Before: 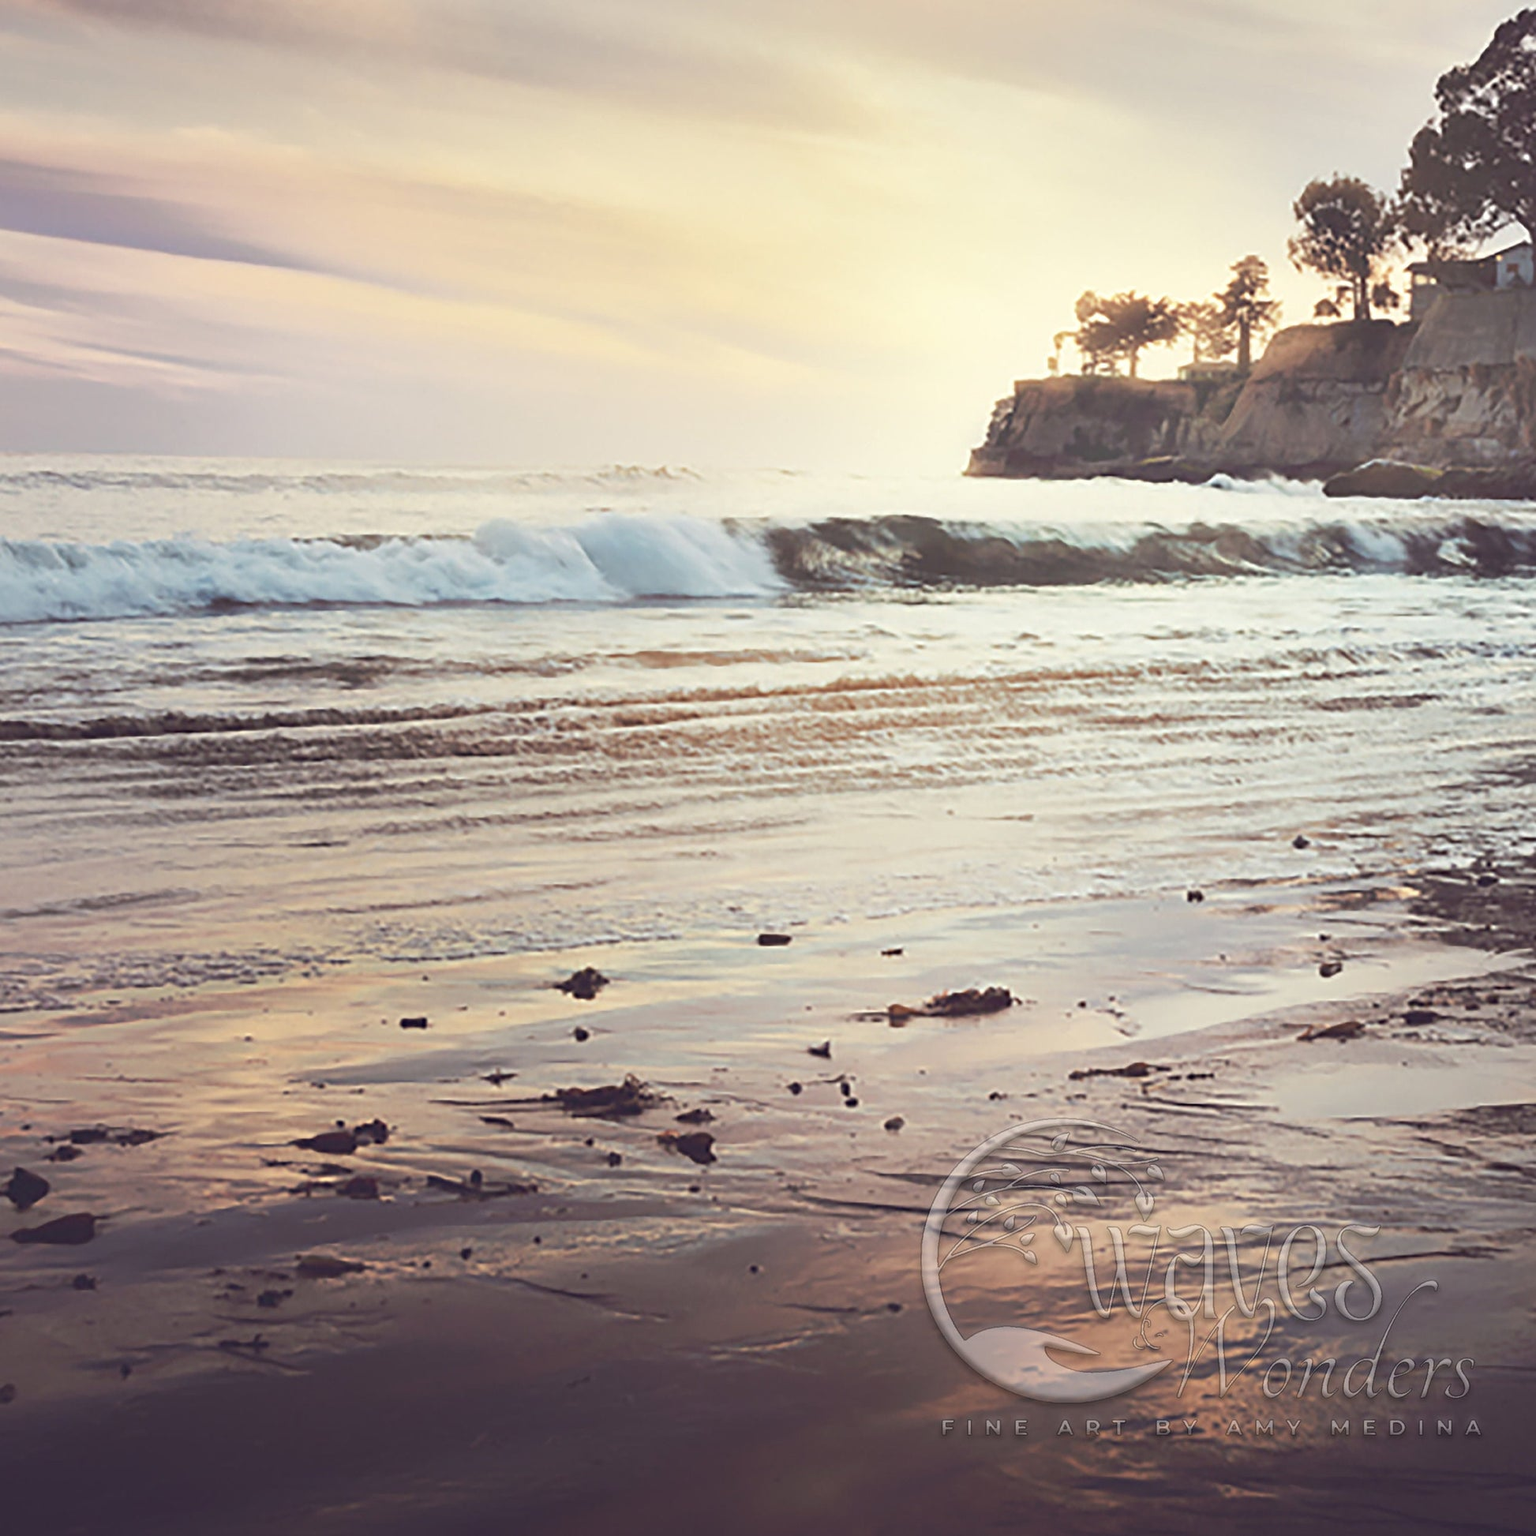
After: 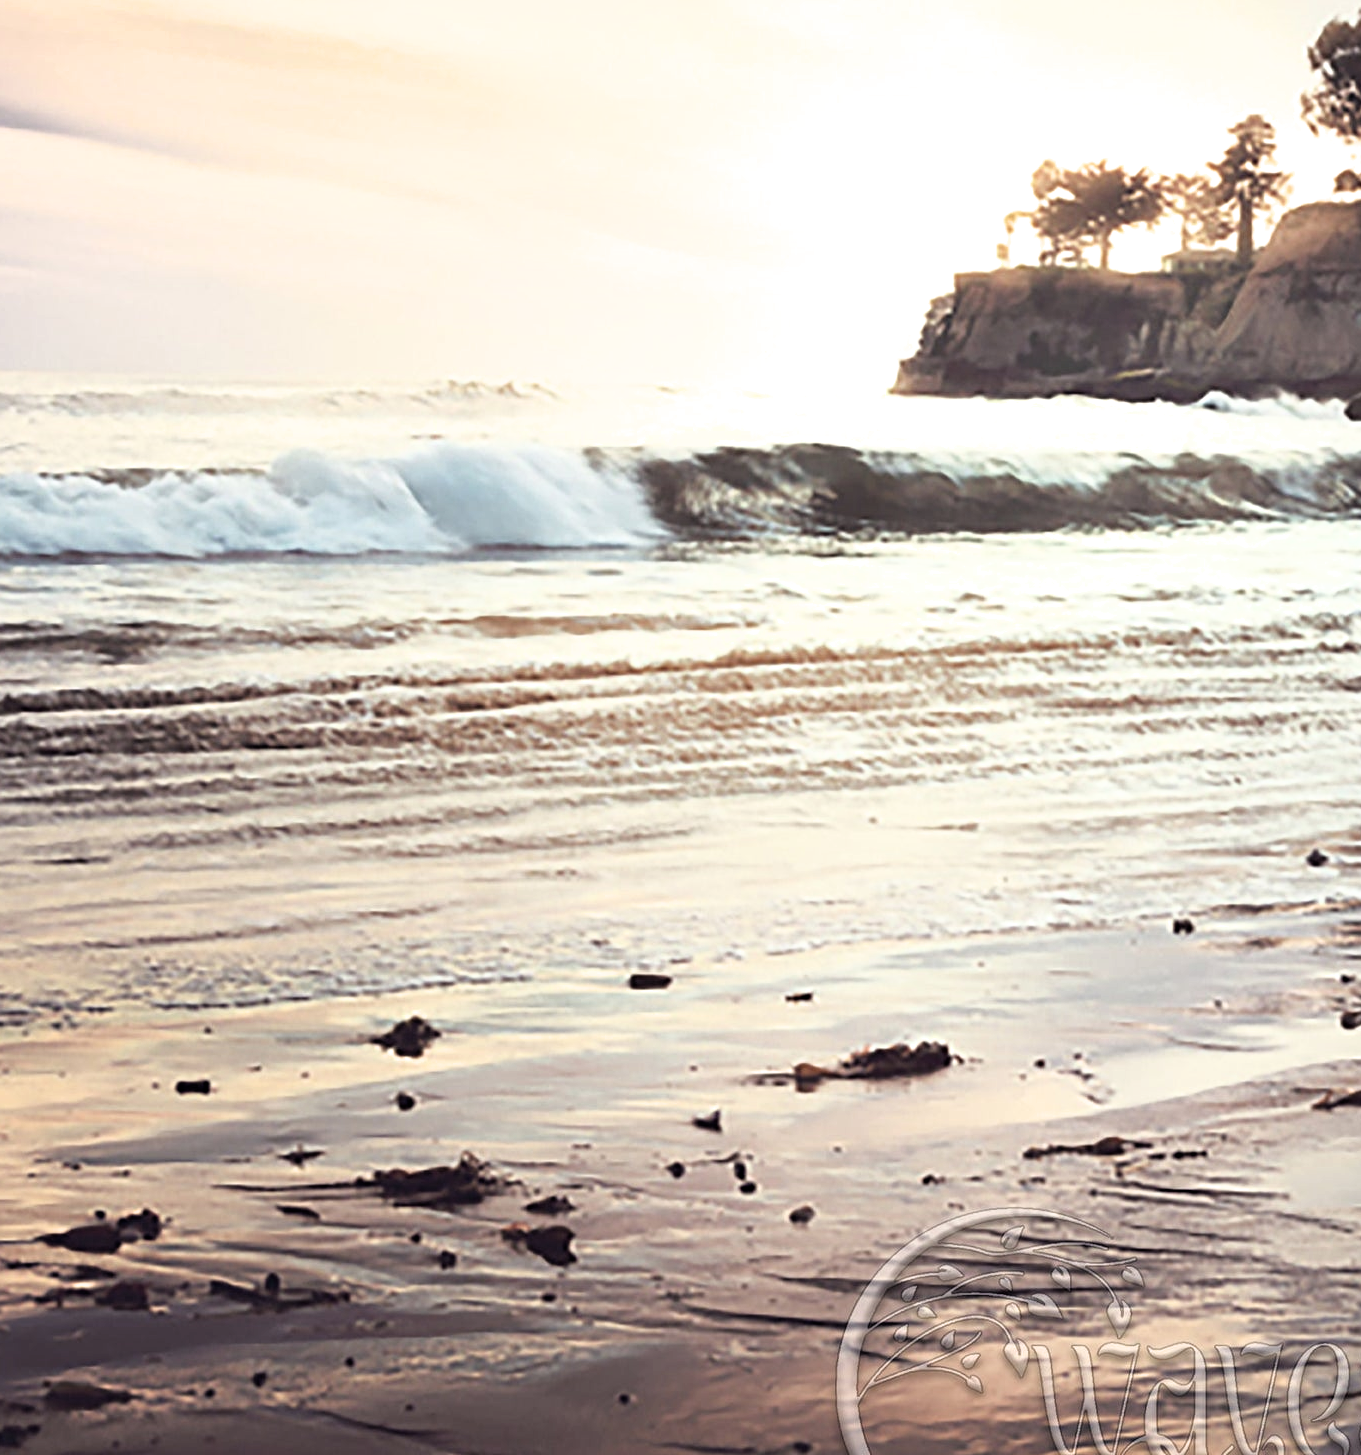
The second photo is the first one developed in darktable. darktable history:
filmic rgb: black relative exposure -8.28 EV, white relative exposure 2.2 EV, target white luminance 99.87%, hardness 7.1, latitude 74.58%, contrast 1.325, highlights saturation mix -2.07%, shadows ↔ highlights balance 30.01%, preserve chrominance max RGB
crop and rotate: left 17.035%, top 10.747%, right 12.994%, bottom 14.471%
